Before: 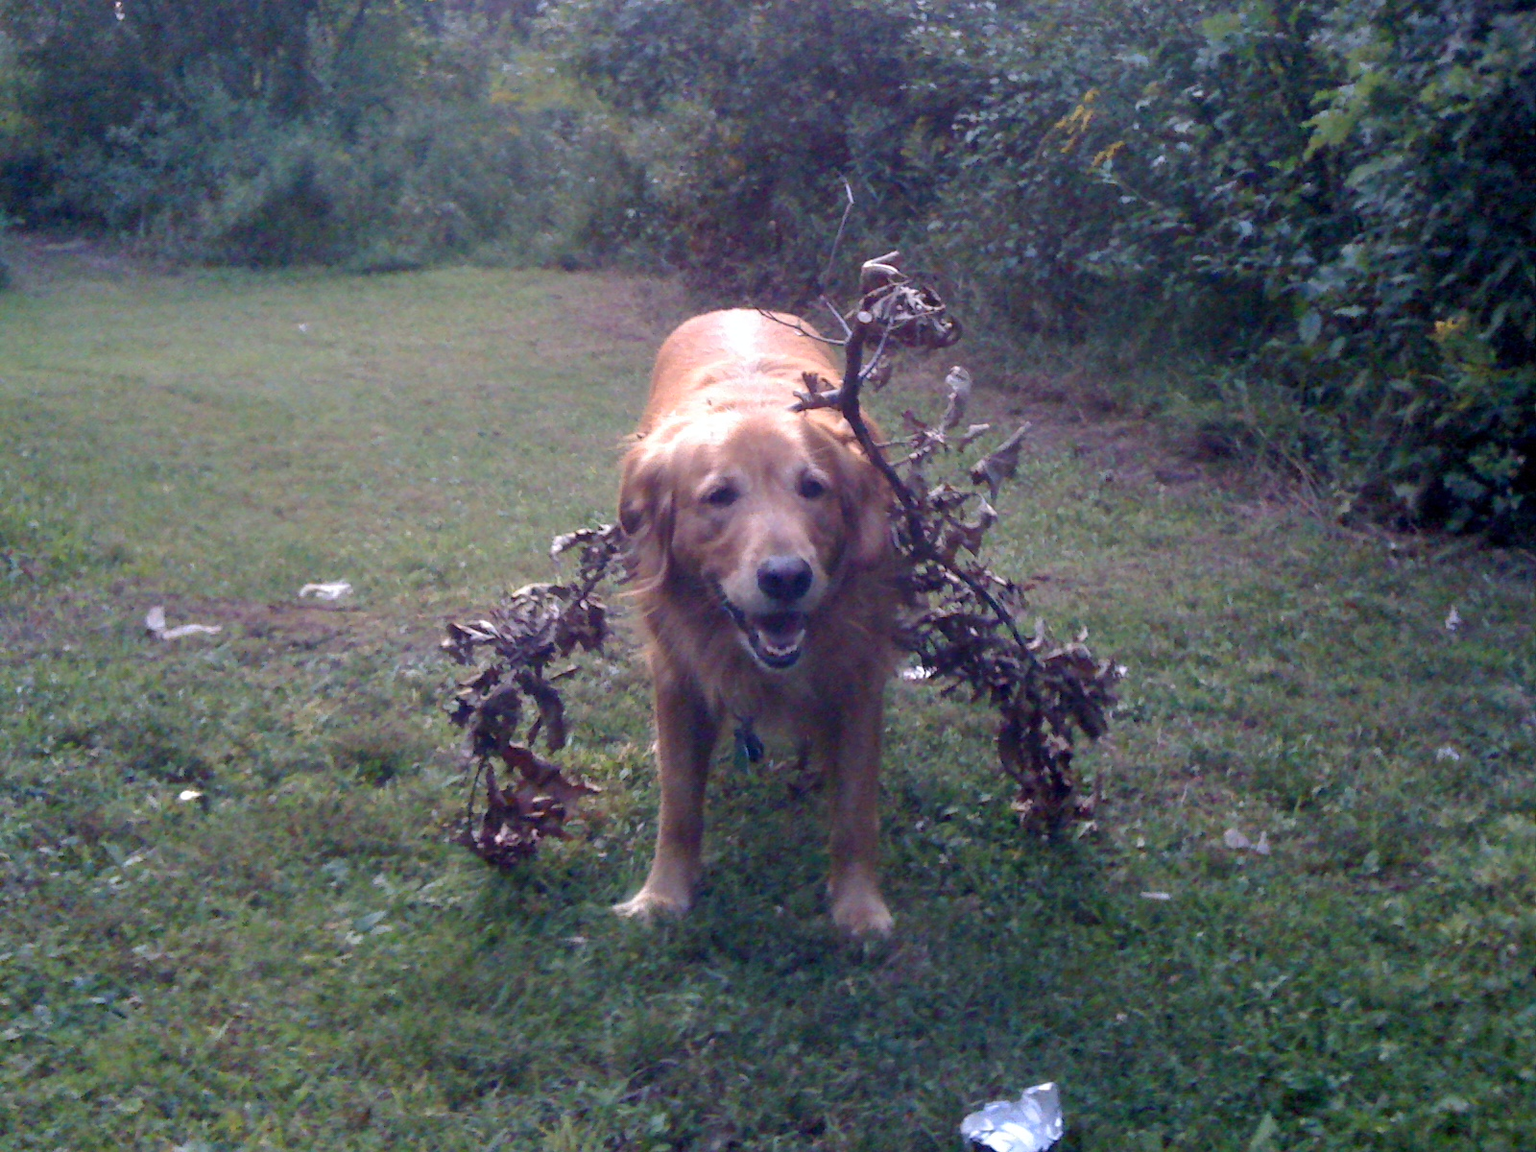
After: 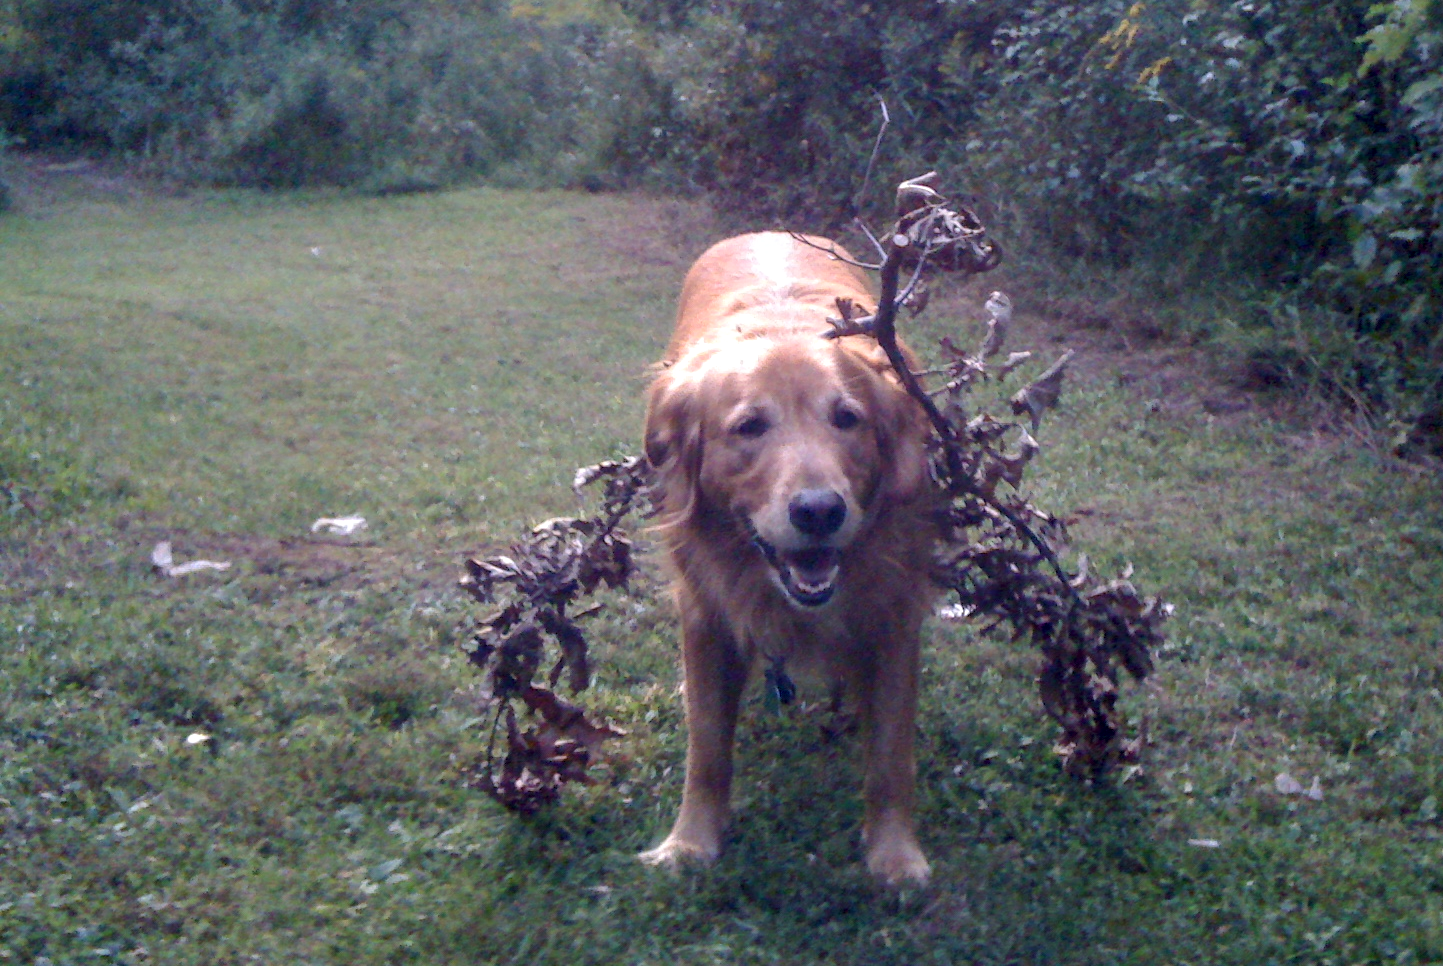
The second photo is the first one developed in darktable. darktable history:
local contrast: on, module defaults
crop: top 7.529%, right 9.794%, bottom 11.963%
